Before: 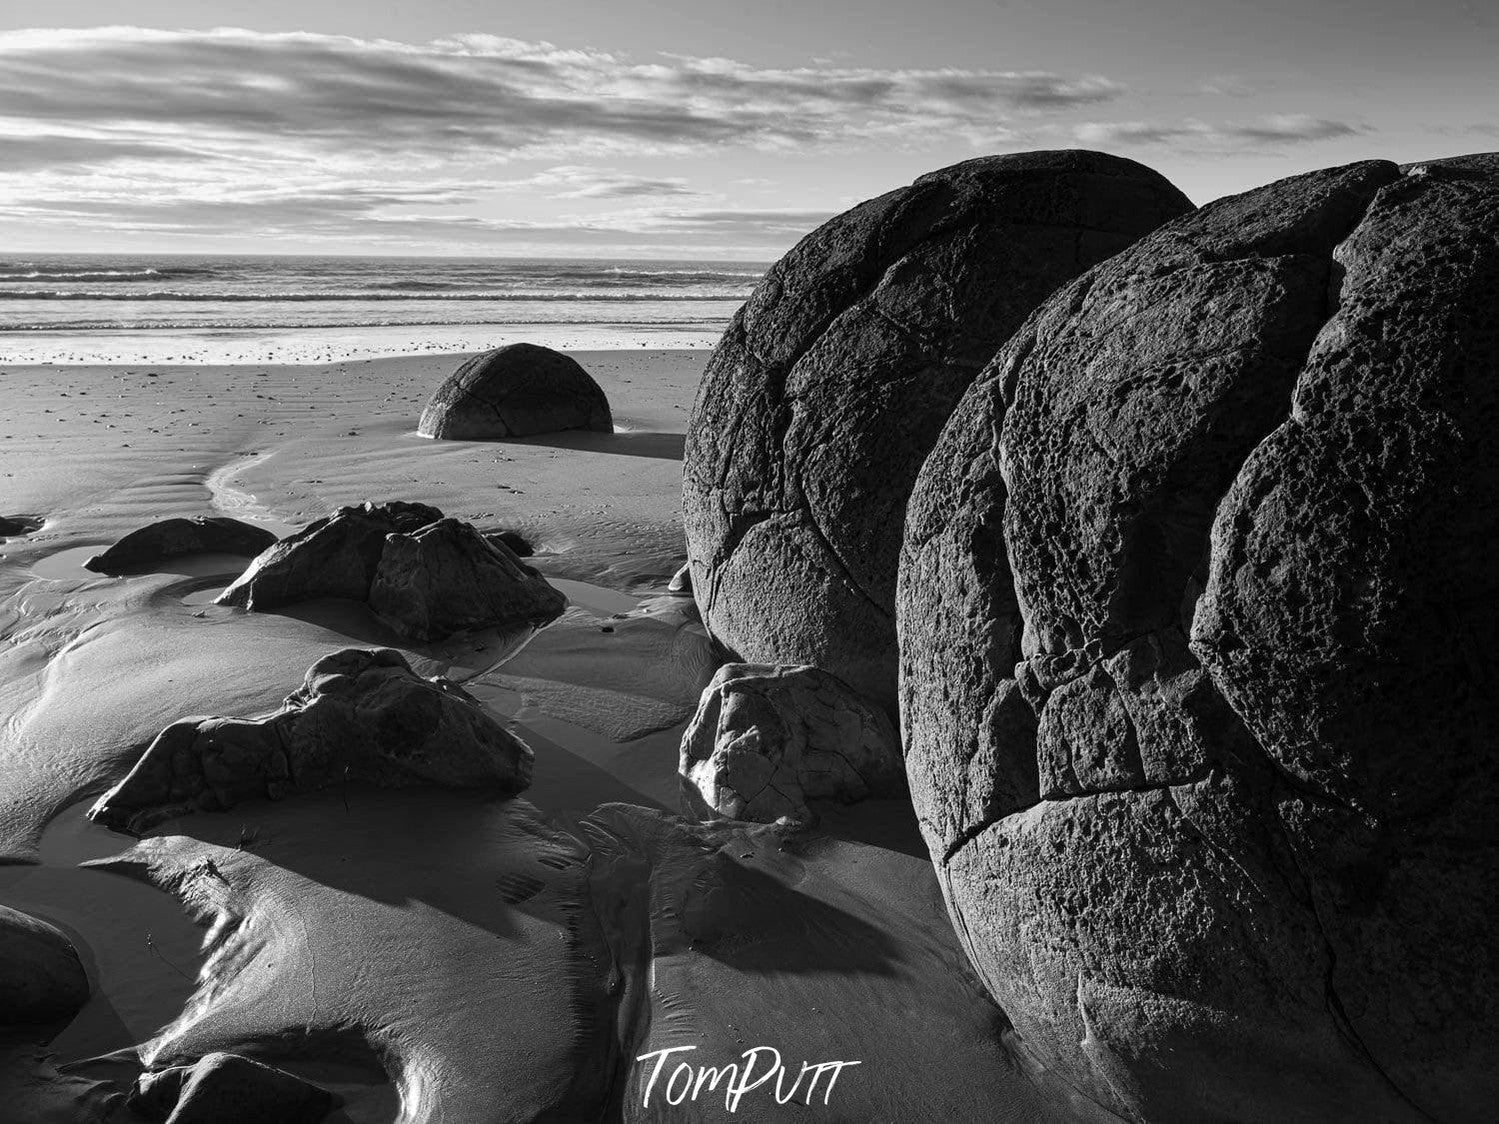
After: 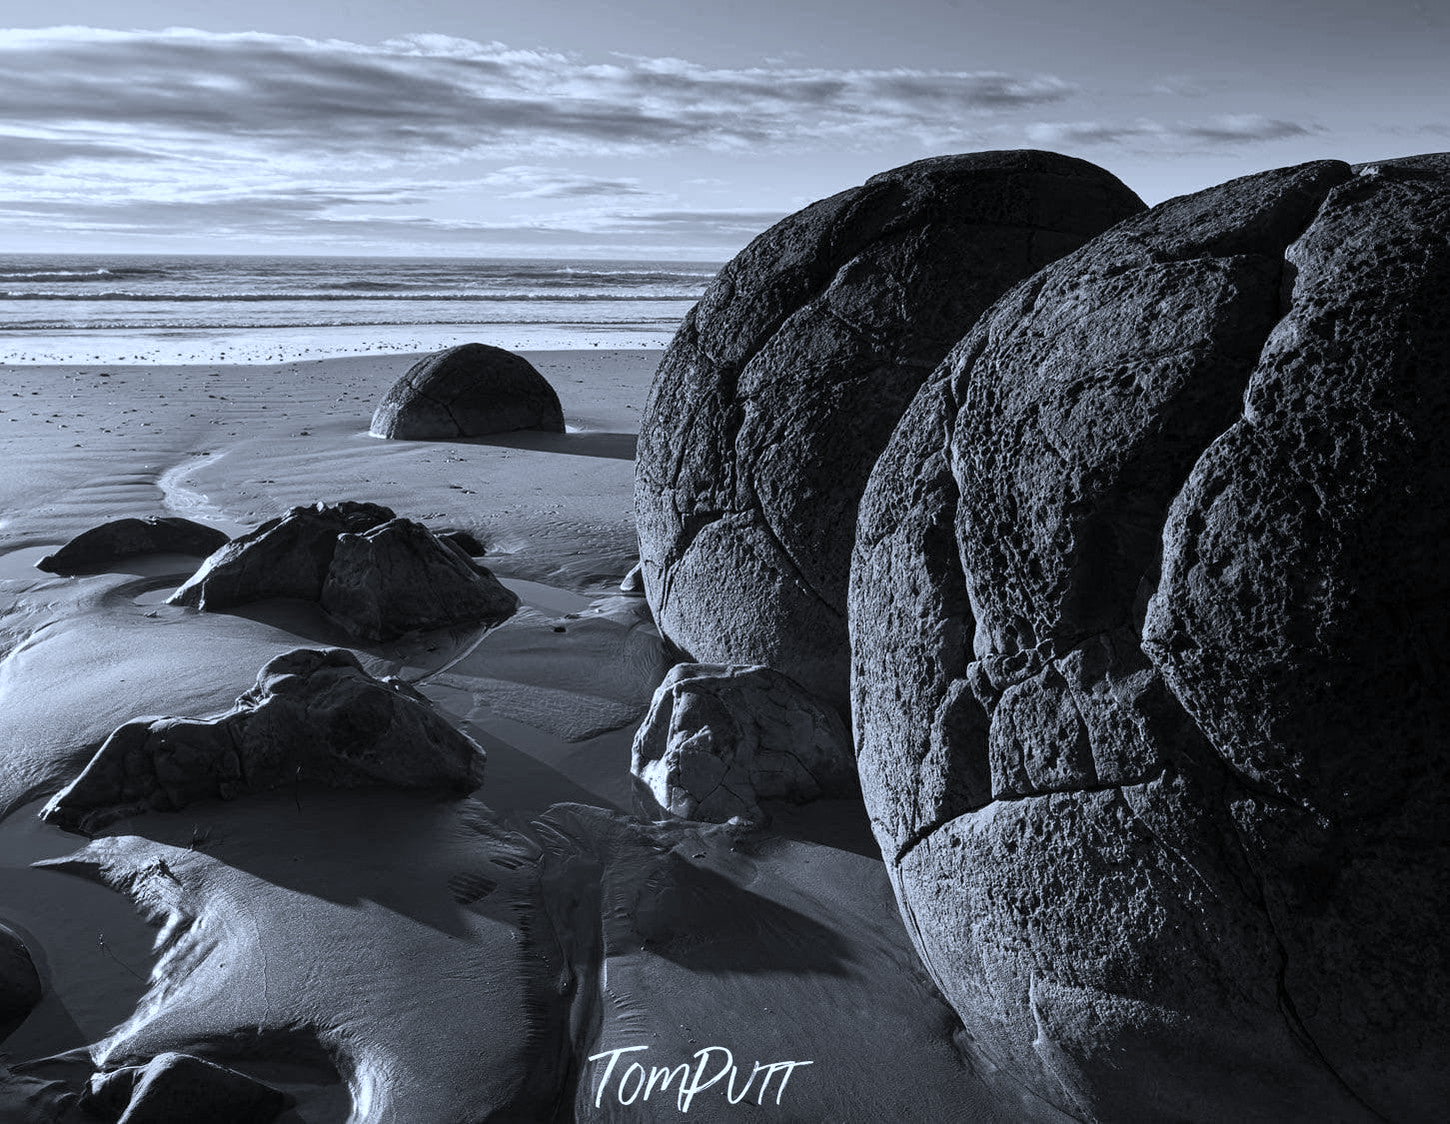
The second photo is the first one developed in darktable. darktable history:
crop and rotate: left 3.238%
white balance: red 0.926, green 1.003, blue 1.133
